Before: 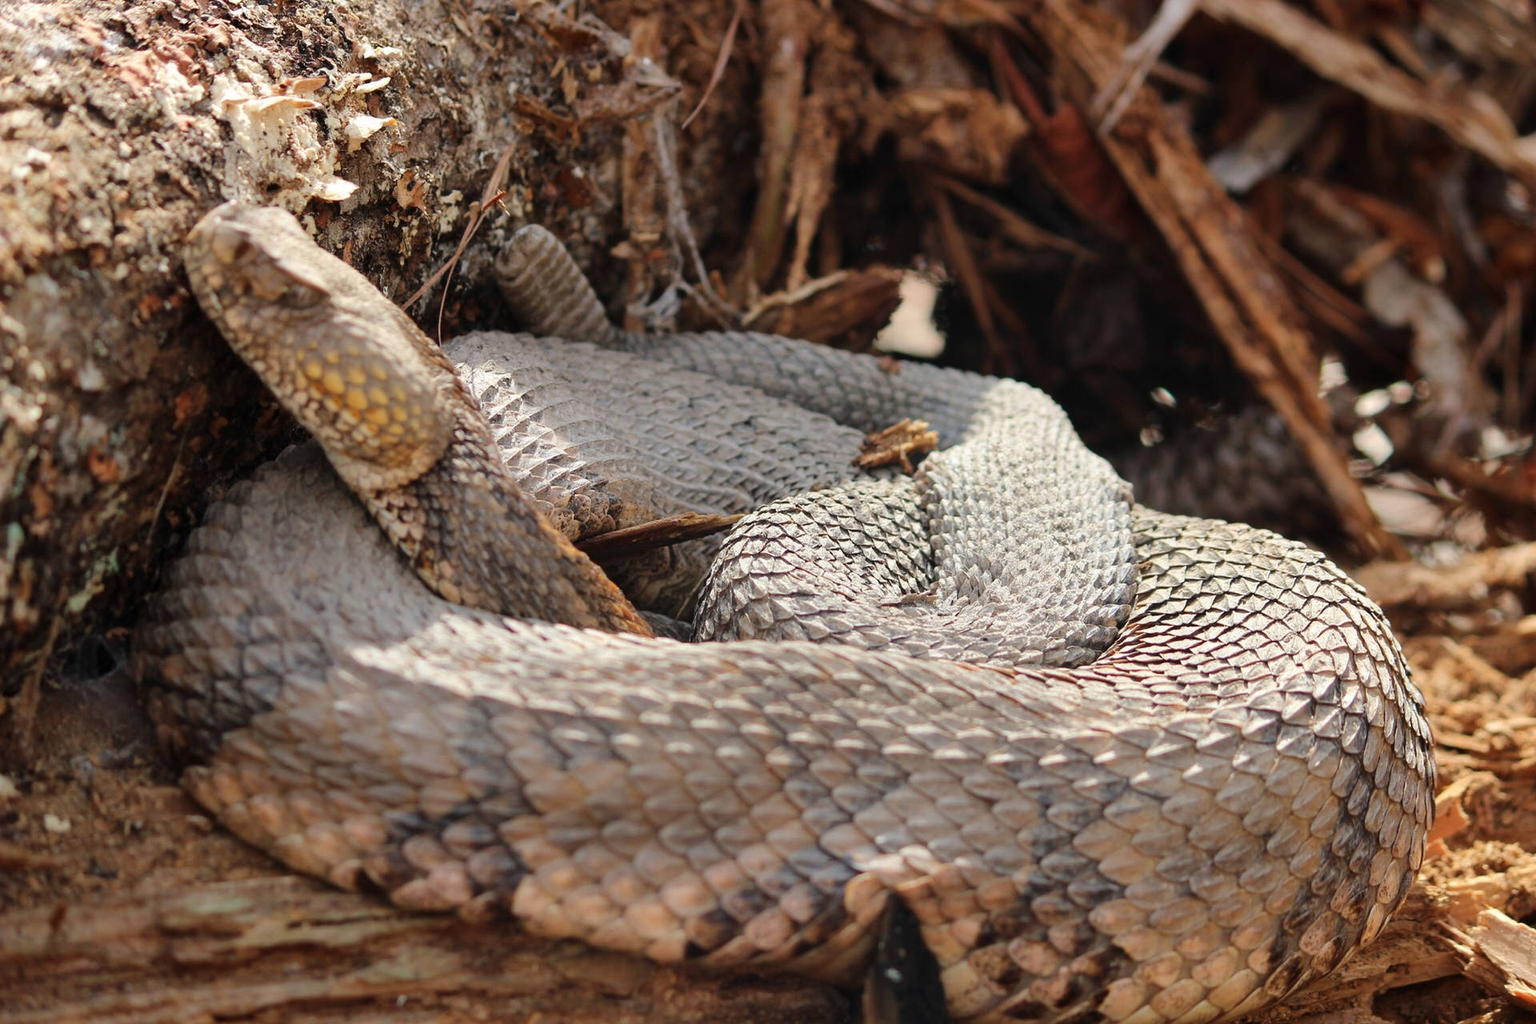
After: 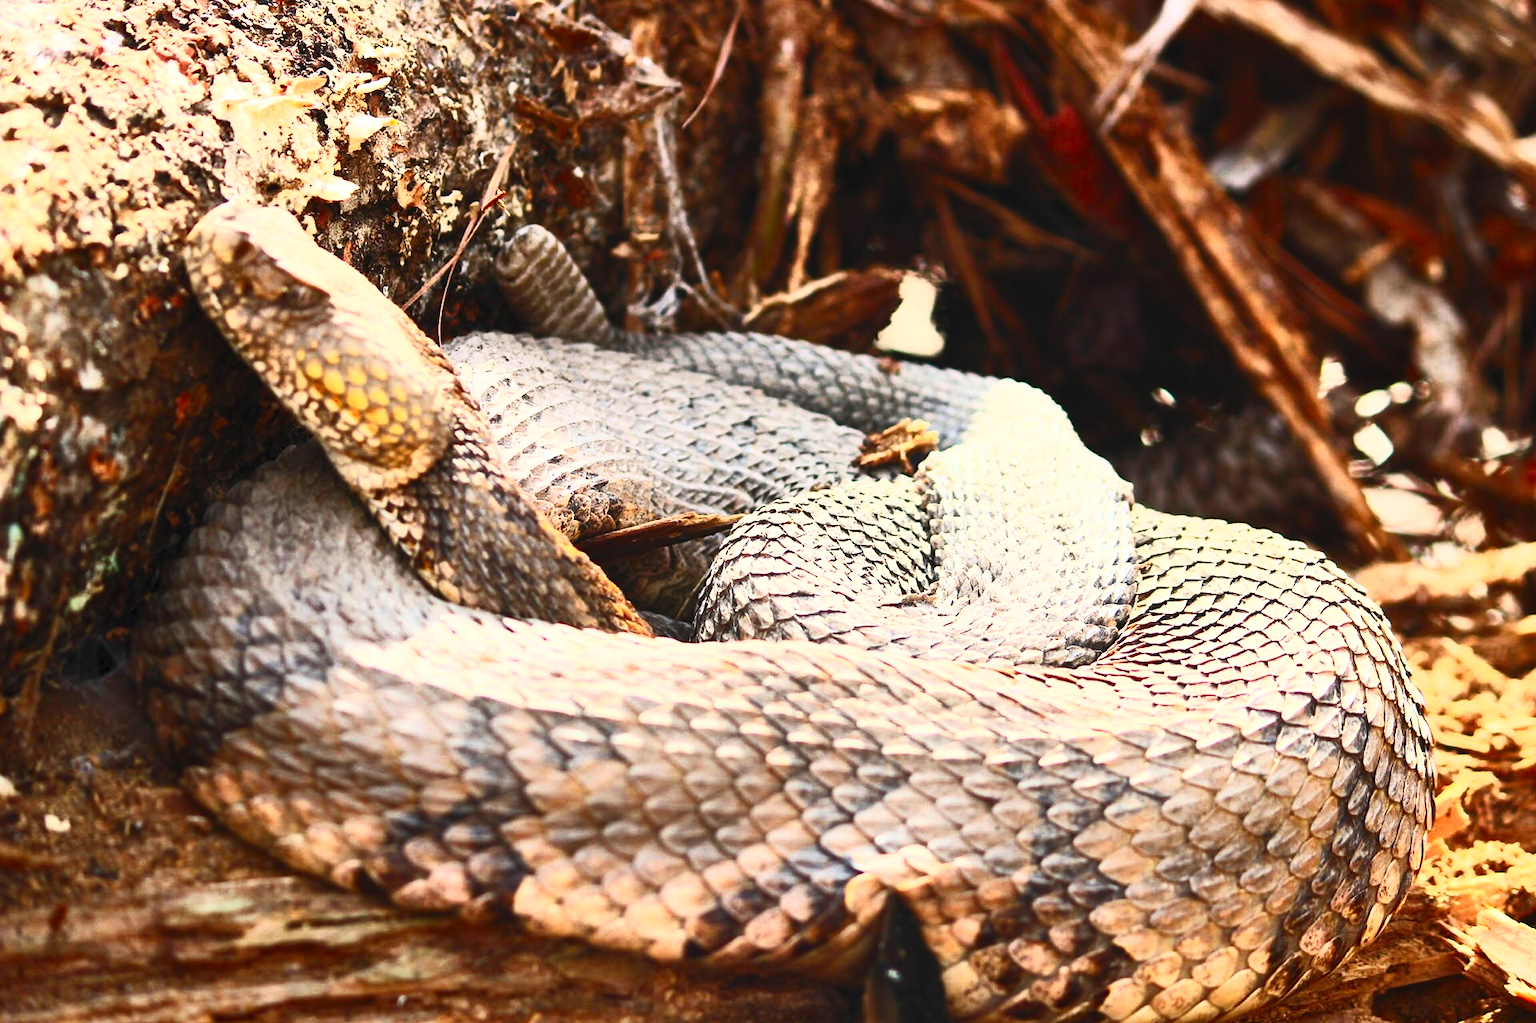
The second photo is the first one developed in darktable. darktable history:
crop: bottom 0.071%
contrast brightness saturation: contrast 0.83, brightness 0.59, saturation 0.59
